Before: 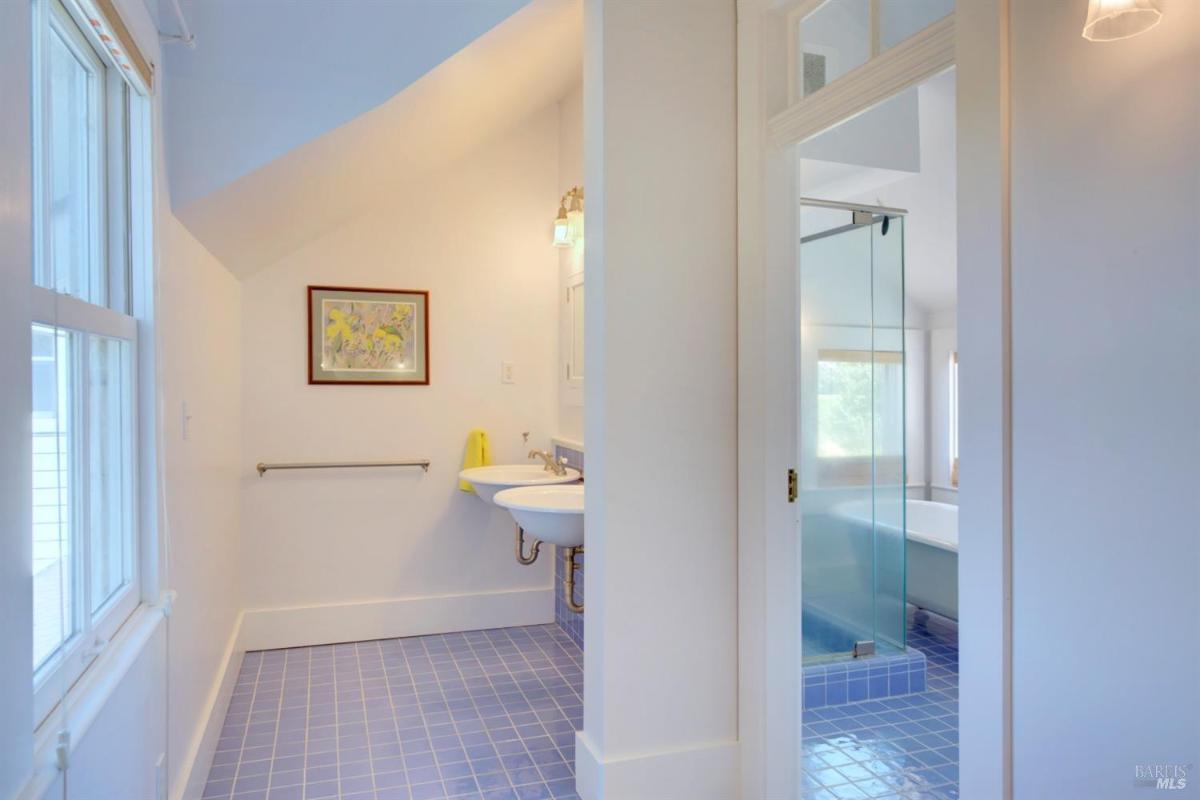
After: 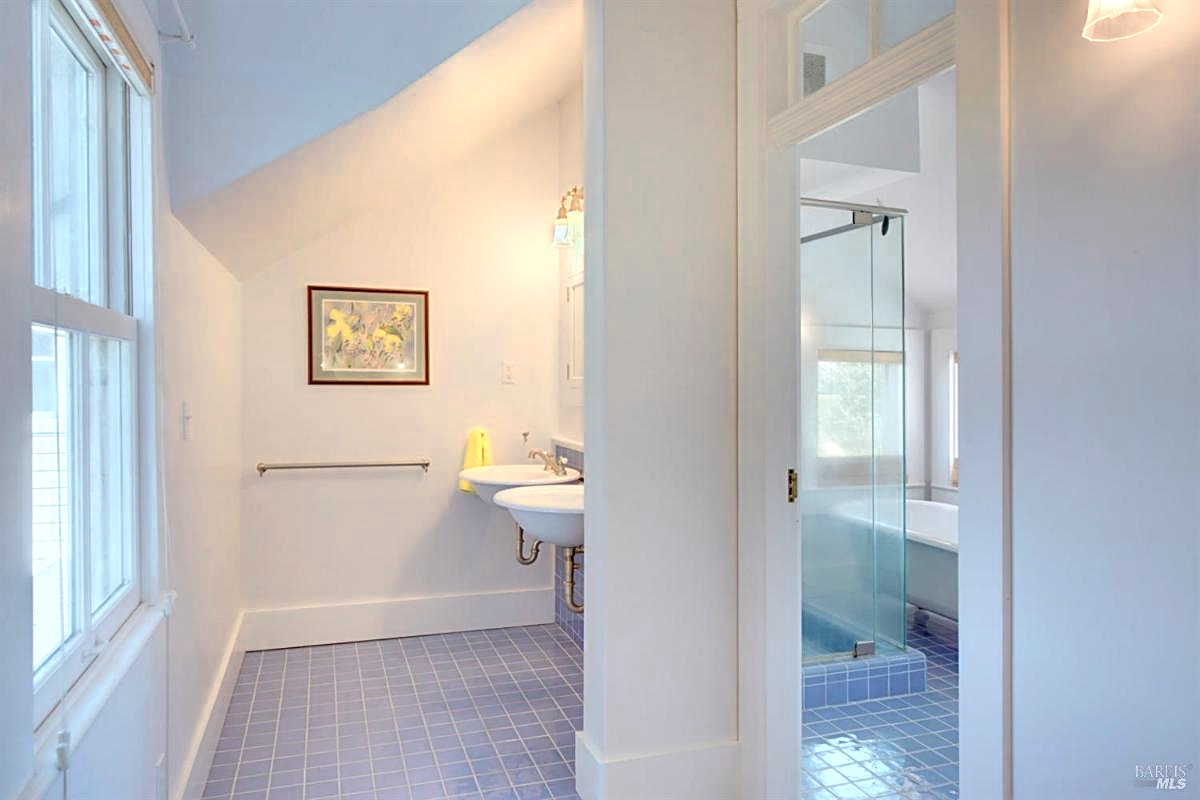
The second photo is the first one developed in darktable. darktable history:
contrast brightness saturation: saturation -0.061
sharpen: on, module defaults
color zones: curves: ch0 [(0.018, 0.548) (0.197, 0.654) (0.425, 0.447) (0.605, 0.658) (0.732, 0.579)]; ch1 [(0.105, 0.531) (0.224, 0.531) (0.386, 0.39) (0.618, 0.456) (0.732, 0.456) (0.956, 0.421)]; ch2 [(0.039, 0.583) (0.215, 0.465) (0.399, 0.544) (0.465, 0.548) (0.614, 0.447) (0.724, 0.43) (0.882, 0.623) (0.956, 0.632)]
